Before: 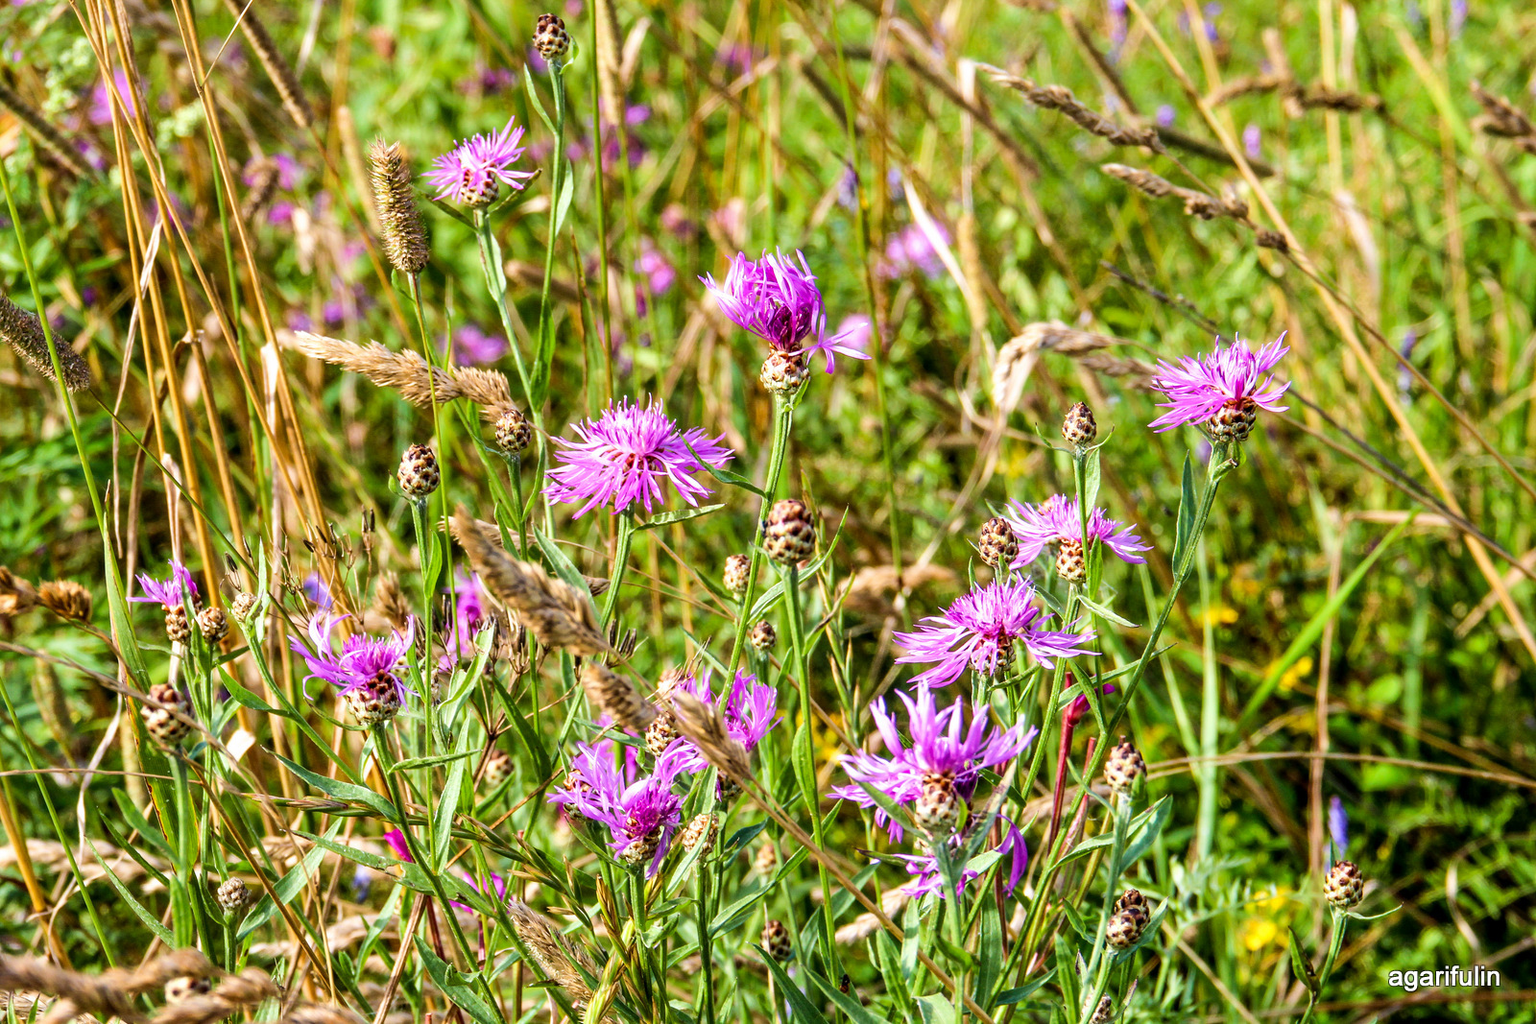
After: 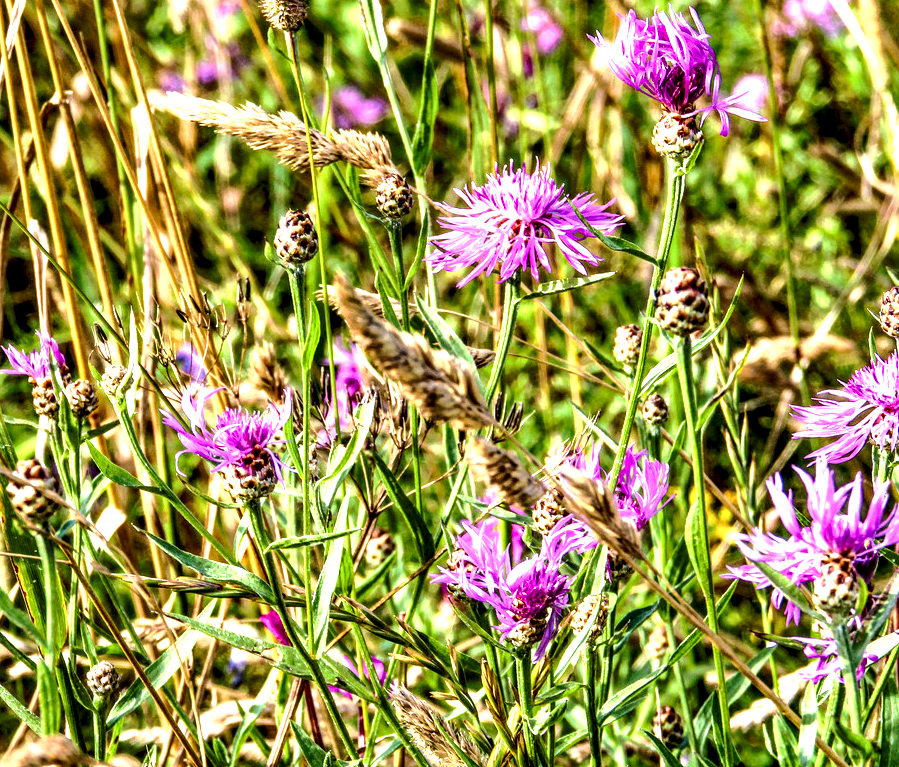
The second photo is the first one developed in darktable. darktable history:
crop: left 8.782%, top 23.787%, right 35%, bottom 4.238%
local contrast: highlights 81%, shadows 57%, detail 175%, midtone range 0.595
tone curve: curves: ch0 [(0, 0) (0.105, 0.068) (0.181, 0.185) (0.28, 0.291) (0.384, 0.404) (0.485, 0.531) (0.638, 0.681) (0.795, 0.879) (1, 0.977)]; ch1 [(0, 0) (0.161, 0.092) (0.35, 0.33) (0.379, 0.401) (0.456, 0.469) (0.504, 0.5) (0.512, 0.514) (0.58, 0.597) (0.635, 0.646) (1, 1)]; ch2 [(0, 0) (0.371, 0.362) (0.437, 0.437) (0.5, 0.5) (0.53, 0.523) (0.56, 0.58) (0.622, 0.606) (1, 1)], preserve colors none
